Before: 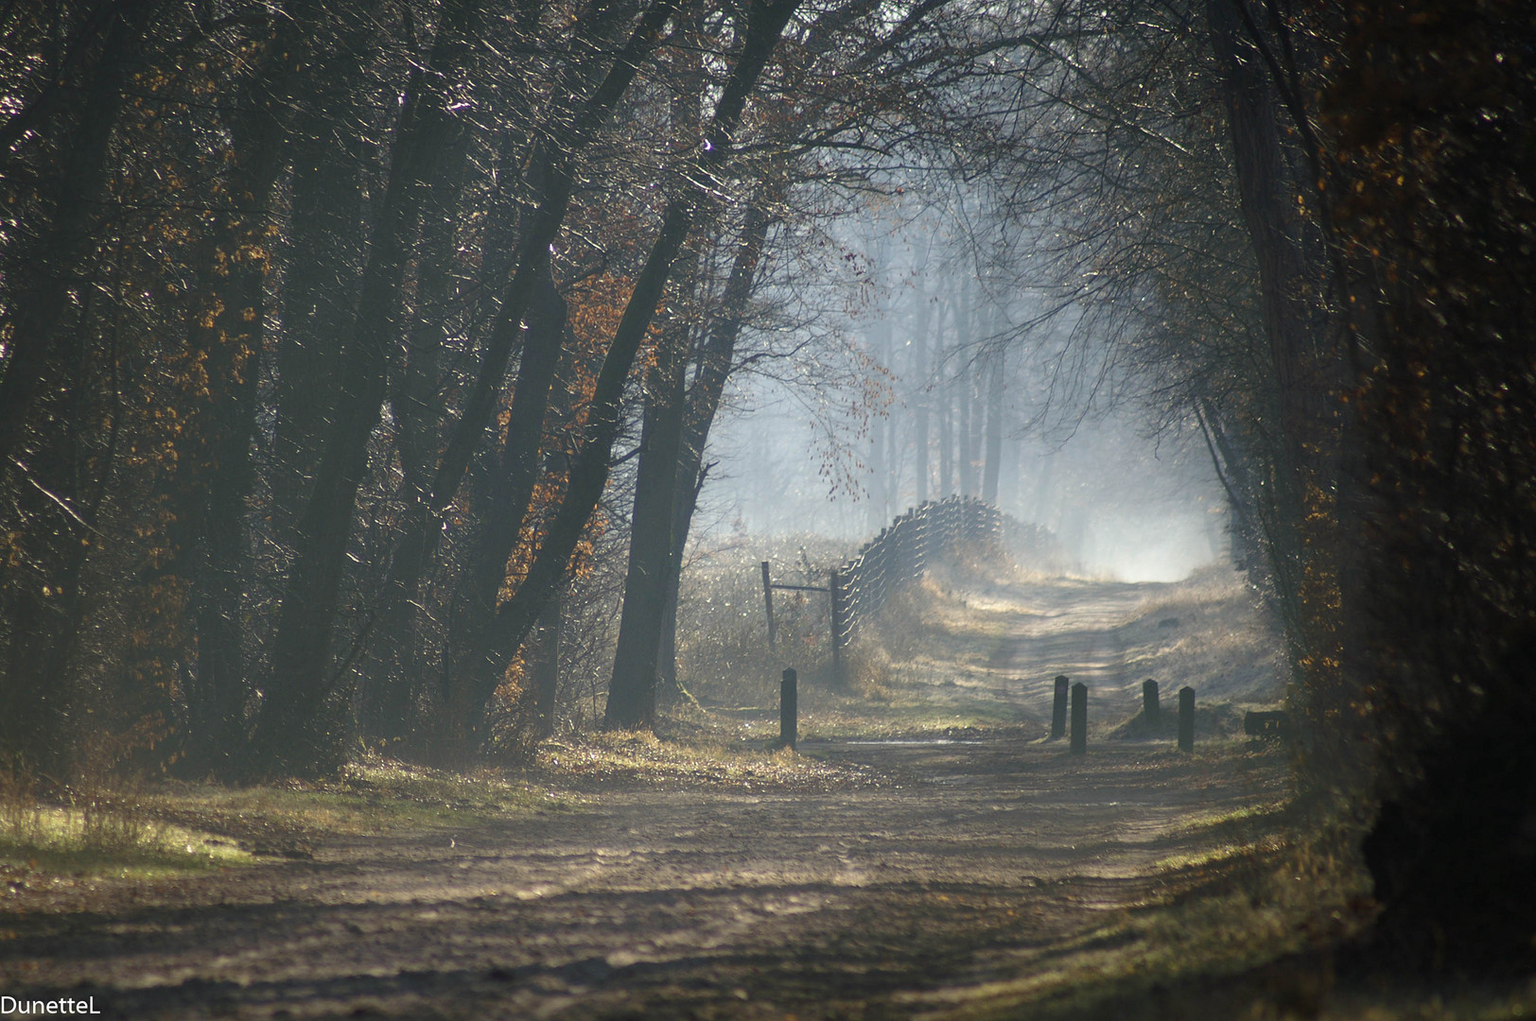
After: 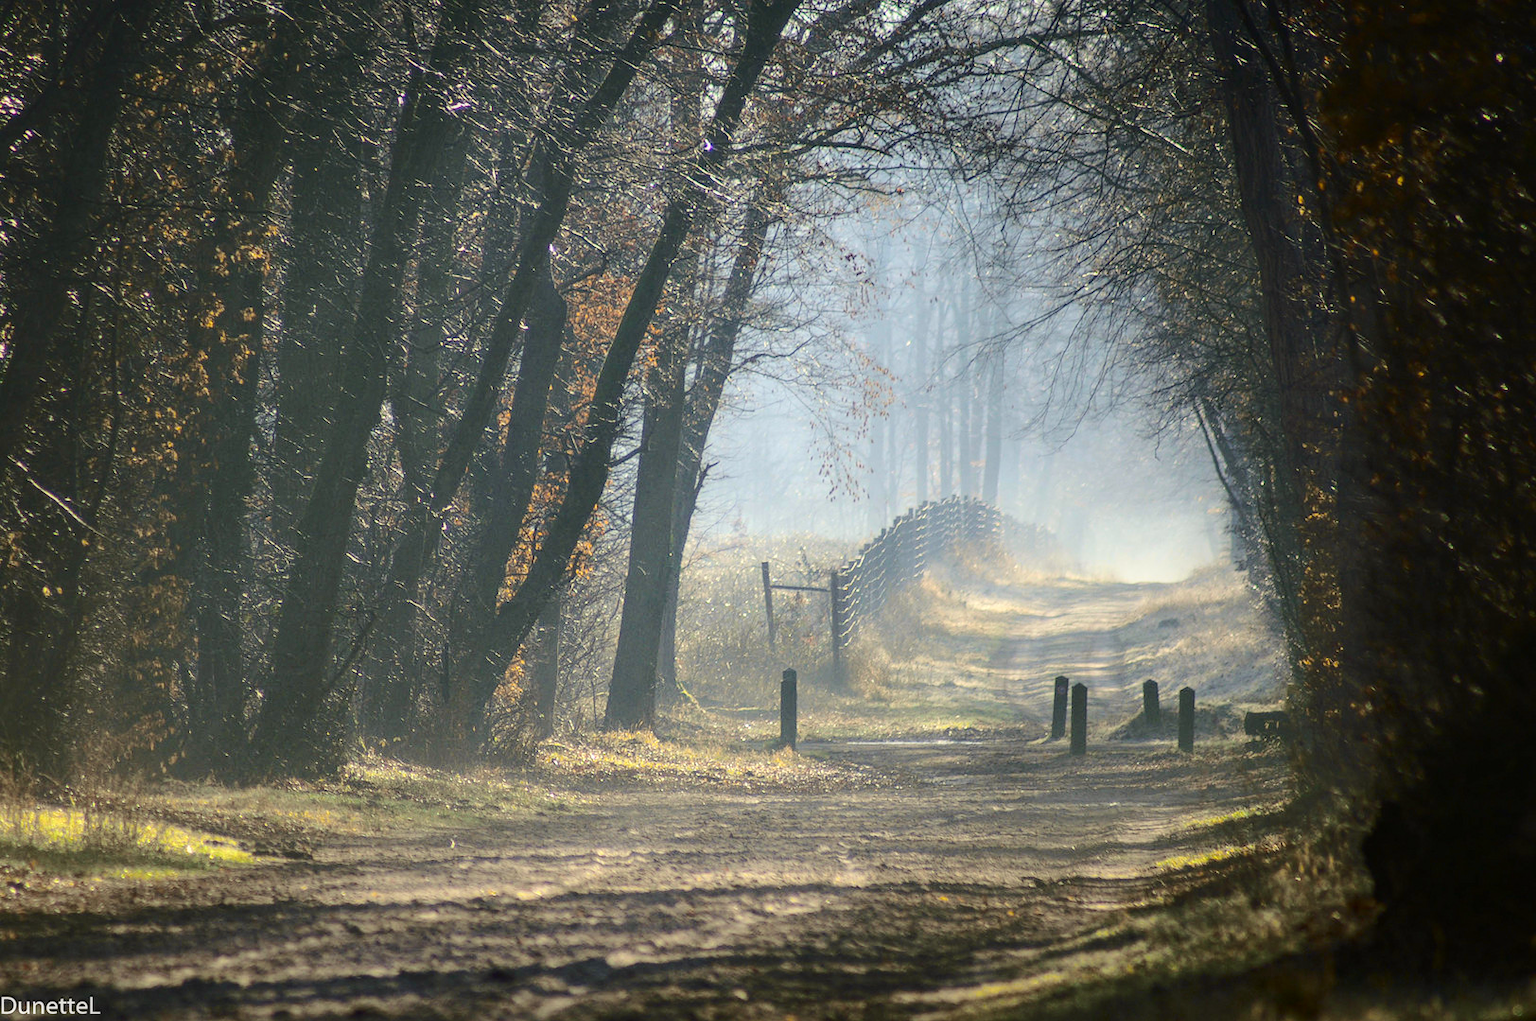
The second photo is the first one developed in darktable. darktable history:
tone equalizer: edges refinement/feathering 500, mask exposure compensation -1.57 EV, preserve details no
local contrast: on, module defaults
contrast brightness saturation: saturation 0.122
tone curve: curves: ch0 [(0, 0.011) (0.104, 0.085) (0.236, 0.234) (0.398, 0.507) (0.498, 0.621) (0.65, 0.757) (0.835, 0.883) (1, 0.961)]; ch1 [(0, 0) (0.353, 0.344) (0.43, 0.401) (0.479, 0.476) (0.502, 0.502) (0.54, 0.542) (0.602, 0.613) (0.638, 0.668) (0.693, 0.727) (1, 1)]; ch2 [(0, 0) (0.34, 0.314) (0.434, 0.43) (0.5, 0.506) (0.521, 0.54) (0.54, 0.56) (0.595, 0.613) (0.644, 0.729) (1, 1)], color space Lab, independent channels, preserve colors none
